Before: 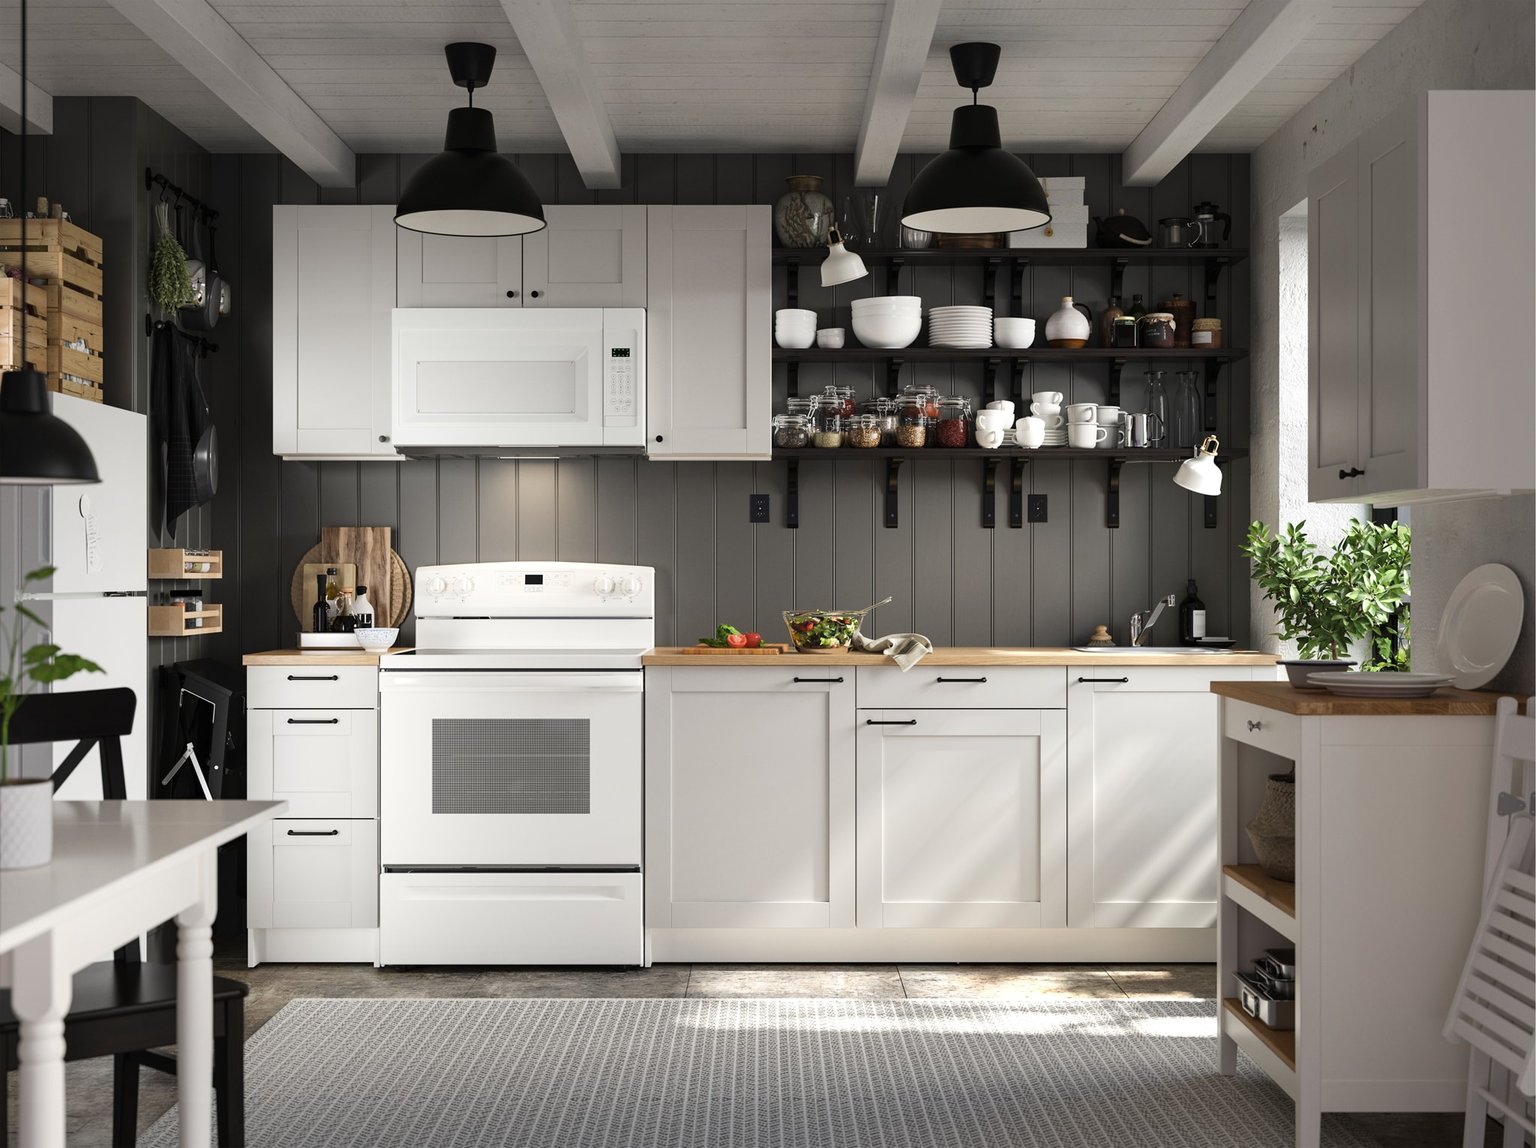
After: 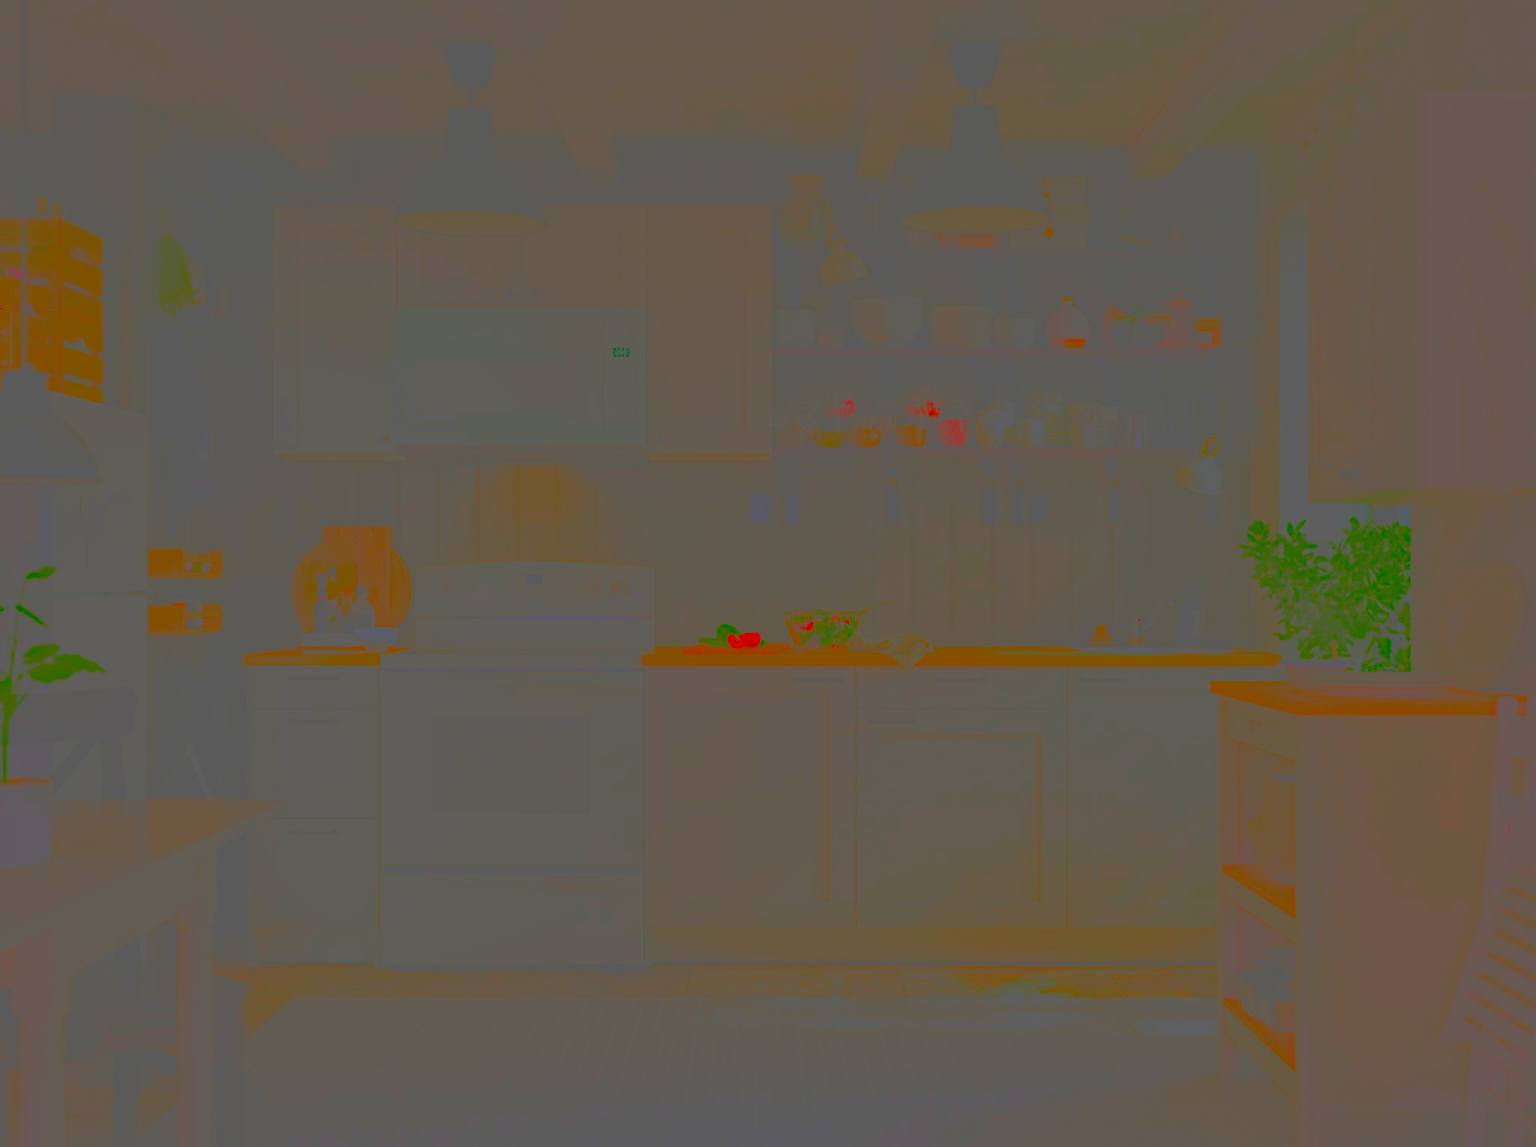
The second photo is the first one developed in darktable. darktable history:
haze removal: strength 0.508, distance 0.431, compatibility mode true, adaptive false
contrast brightness saturation: contrast -0.981, brightness -0.177, saturation 0.763
